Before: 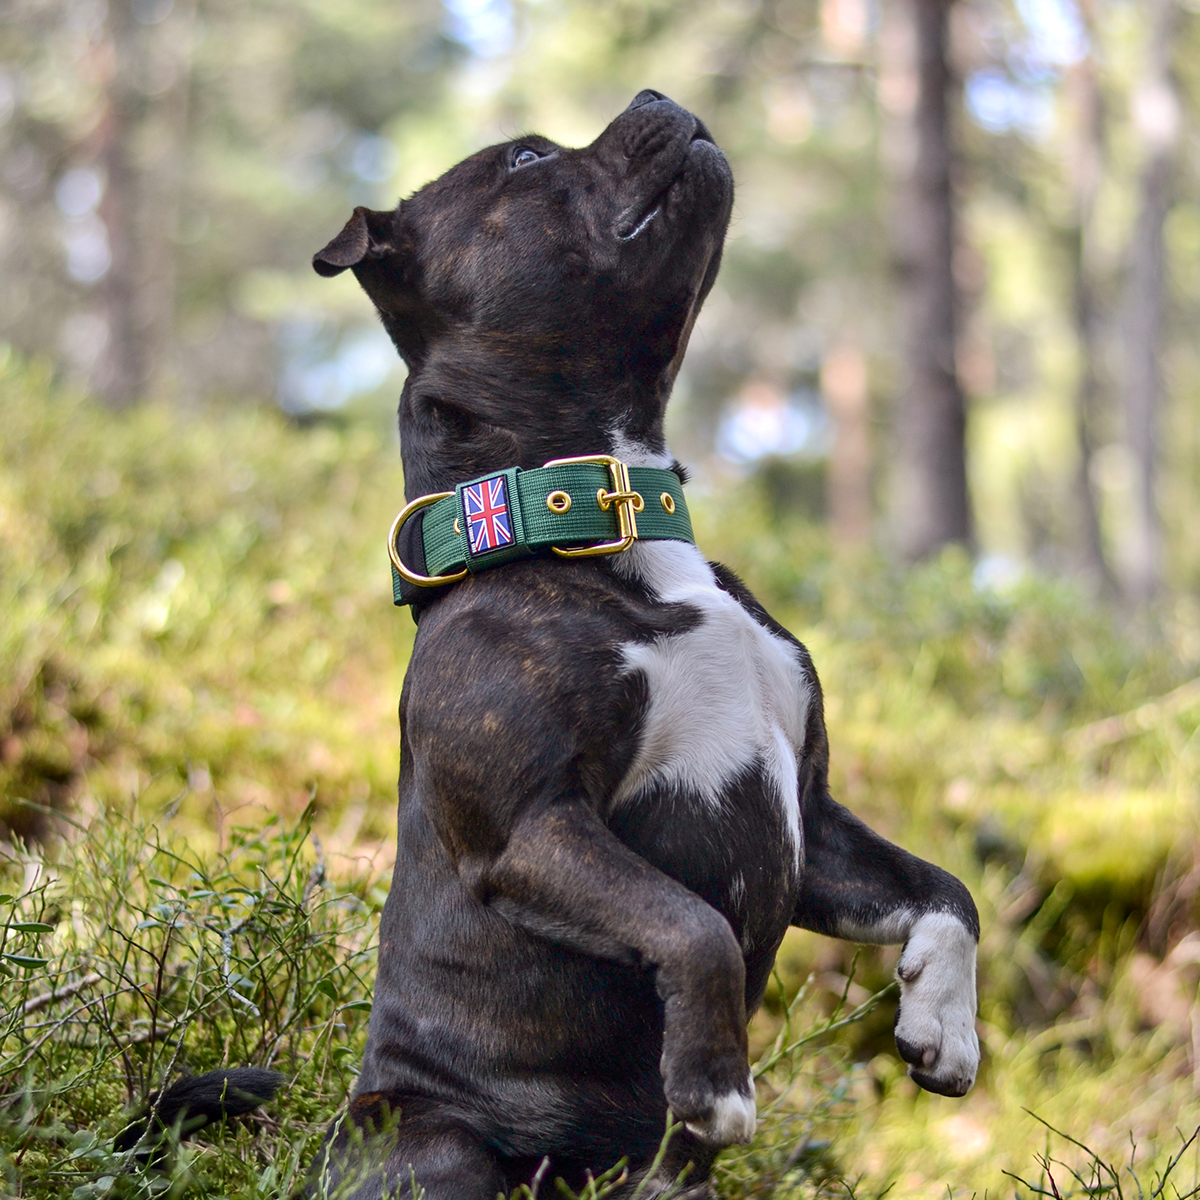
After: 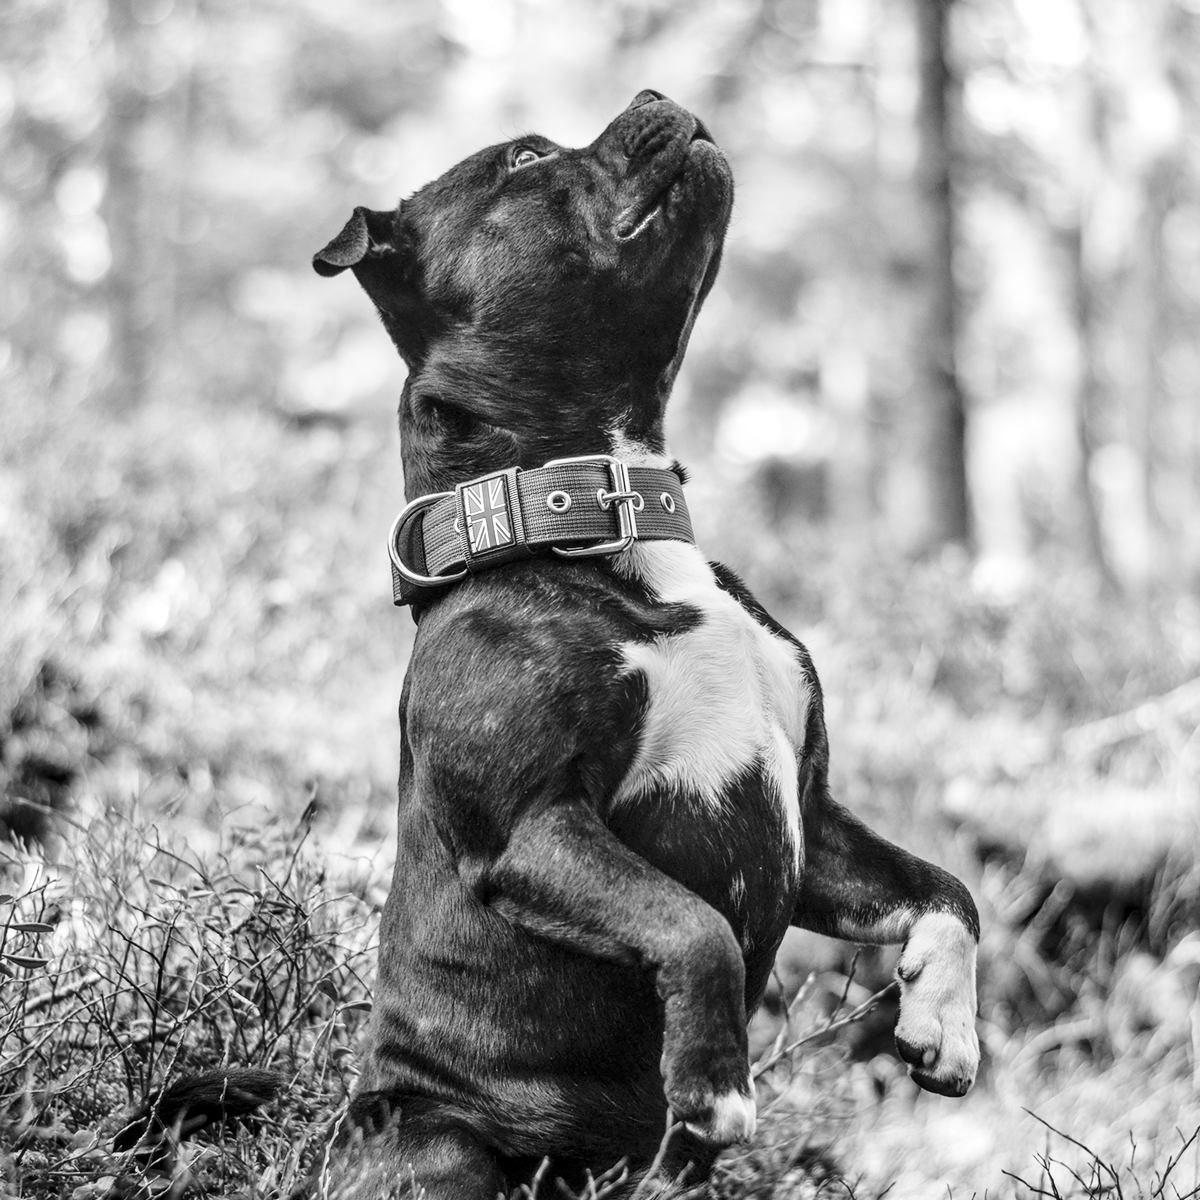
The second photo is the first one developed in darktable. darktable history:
color calibration: output gray [0.23, 0.37, 0.4, 0], illuminant as shot in camera, x 0.358, y 0.373, temperature 4628.91 K
base curve: curves: ch0 [(0, 0) (0.028, 0.03) (0.121, 0.232) (0.46, 0.748) (0.859, 0.968) (1, 1)], preserve colors none
color balance rgb: highlights gain › chroma 0.131%, highlights gain › hue 332.92°, perceptual saturation grading › global saturation 31.308%, global vibrance 34.871%
local contrast: on, module defaults
